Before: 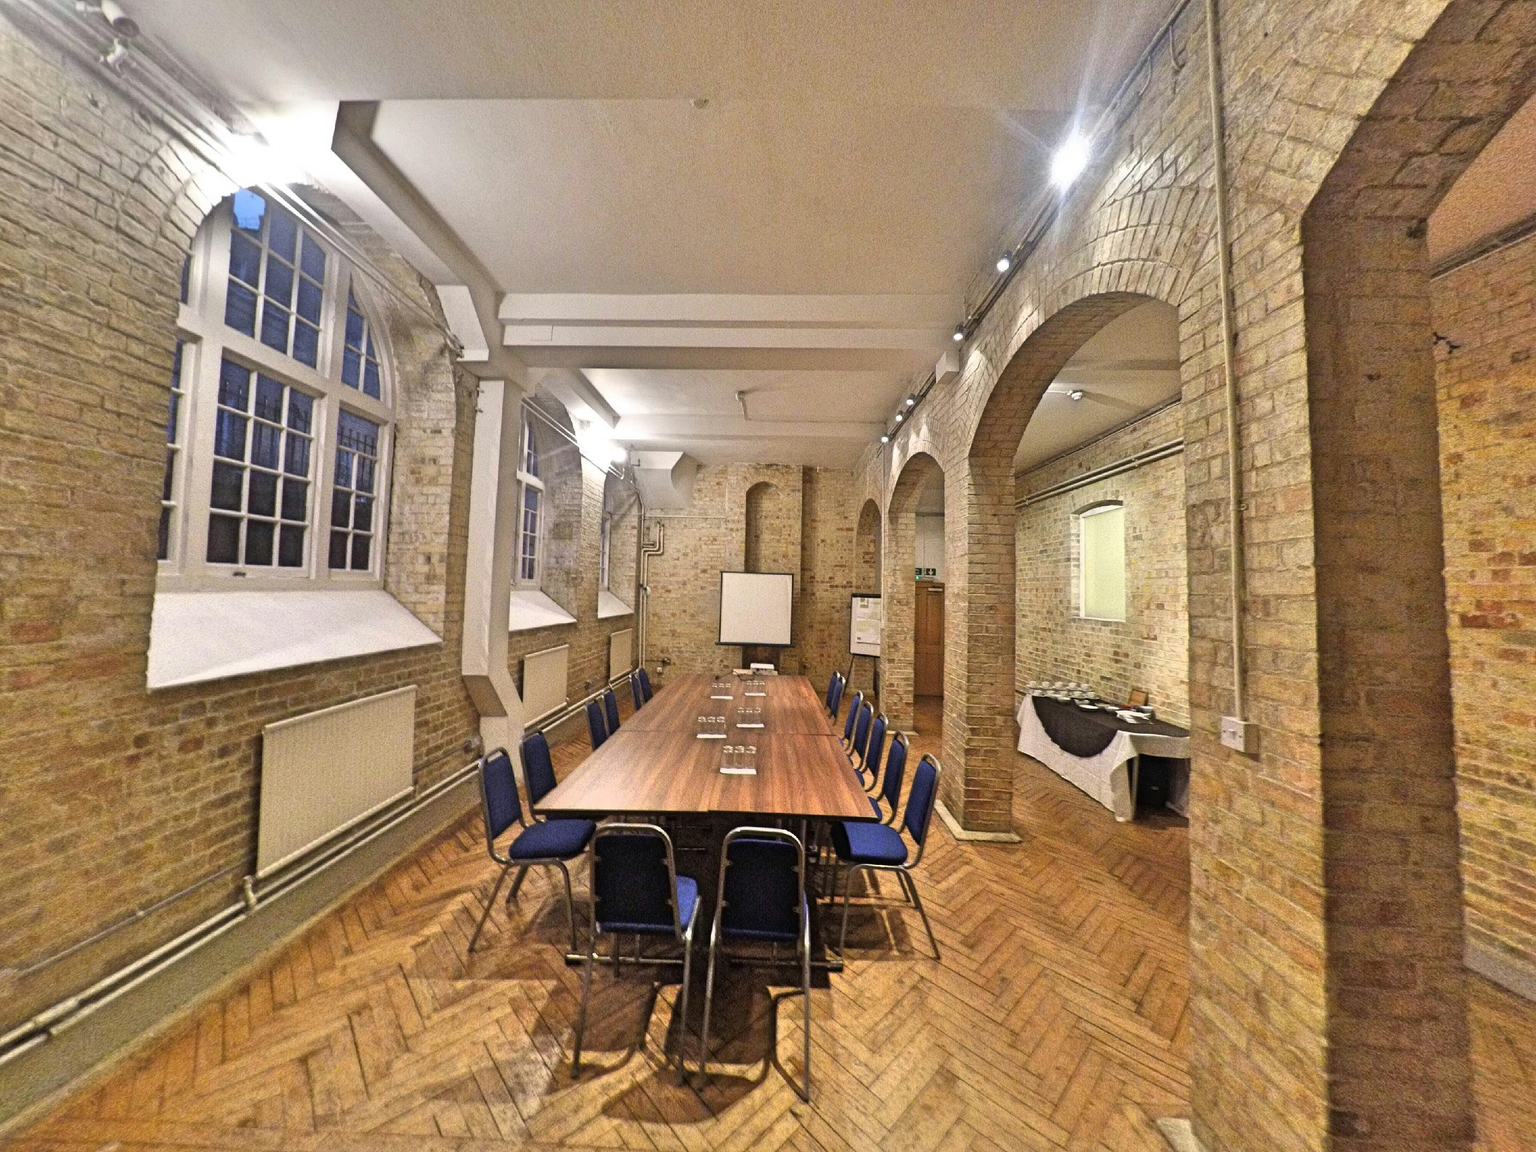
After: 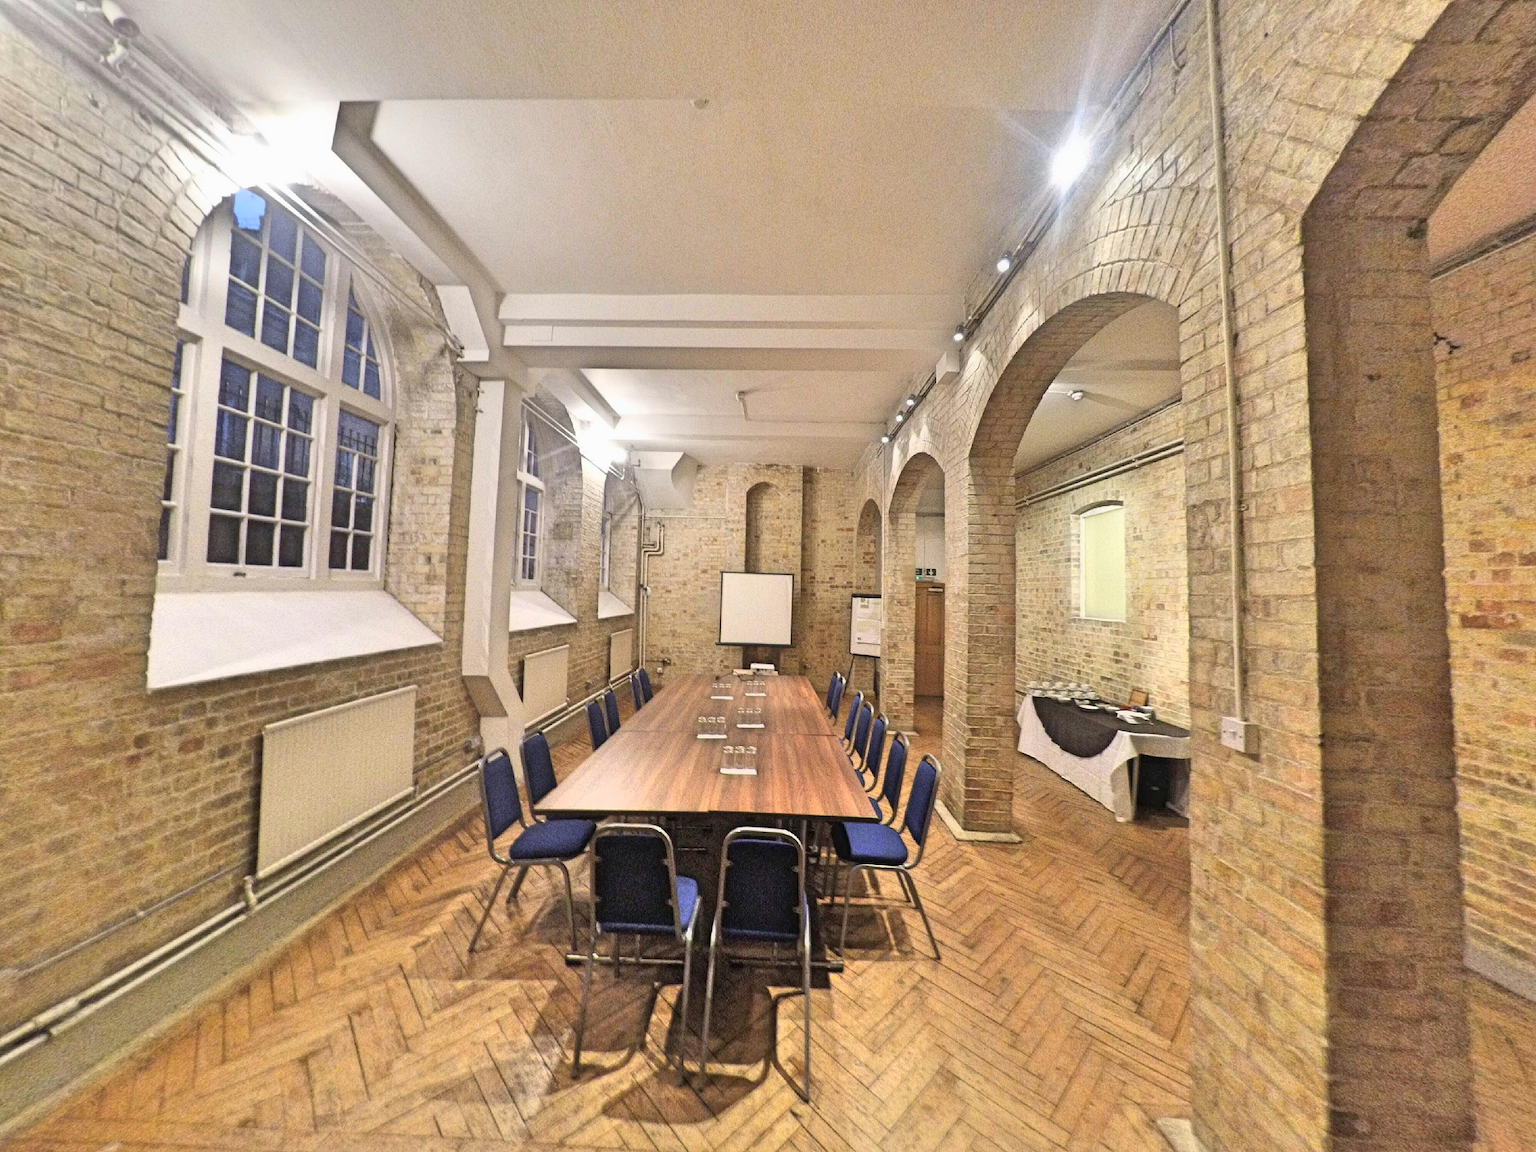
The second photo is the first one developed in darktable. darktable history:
tone equalizer: -8 EV 0.28 EV, -7 EV 0.431 EV, -6 EV 0.393 EV, -5 EV 0.221 EV, -3 EV -0.268 EV, -2 EV -0.431 EV, -1 EV -0.4 EV, +0 EV -0.224 EV
tone curve: curves: ch0 [(0, 0) (0.003, 0.004) (0.011, 0.015) (0.025, 0.033) (0.044, 0.059) (0.069, 0.093) (0.1, 0.133) (0.136, 0.182) (0.177, 0.237) (0.224, 0.3) (0.277, 0.369) (0.335, 0.437) (0.399, 0.511) (0.468, 0.584) (0.543, 0.656) (0.623, 0.729) (0.709, 0.8) (0.801, 0.872) (0.898, 0.935) (1, 1)], color space Lab, independent channels, preserve colors none
exposure: exposure 0.166 EV, compensate highlight preservation false
